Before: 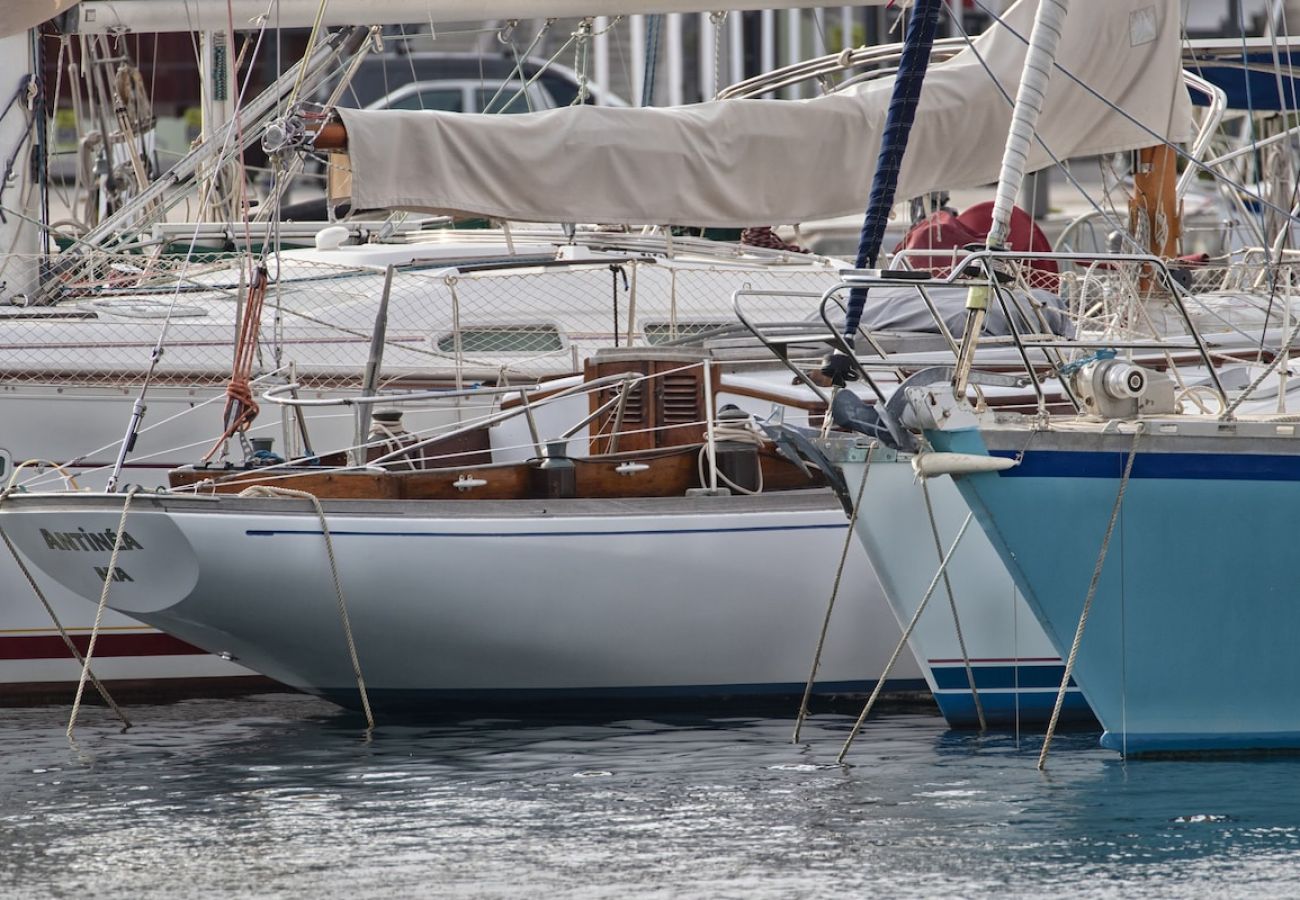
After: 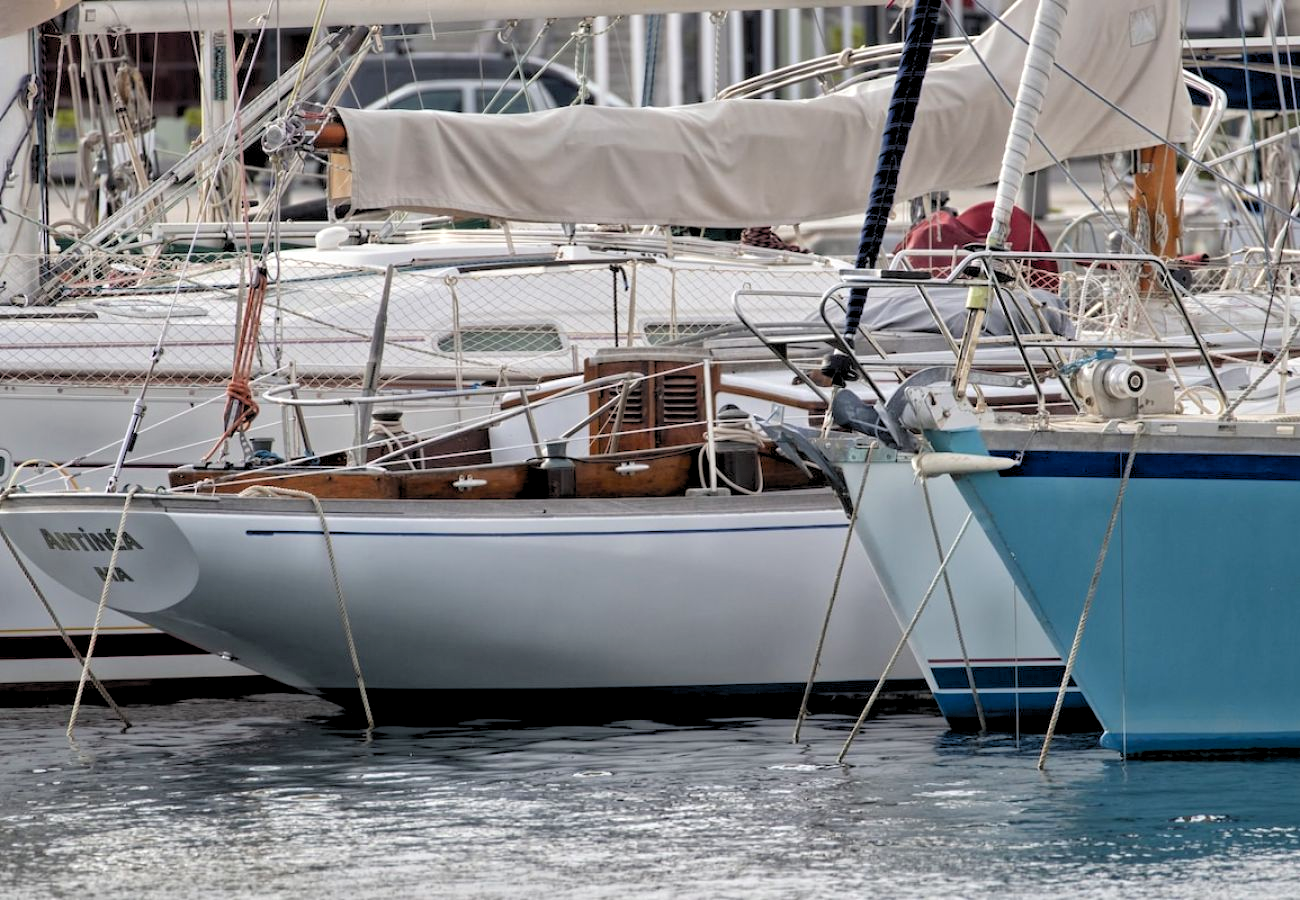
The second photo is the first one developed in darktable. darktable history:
vibrance: vibrance 100%
rgb levels: levels [[0.013, 0.434, 0.89], [0, 0.5, 1], [0, 0.5, 1]]
